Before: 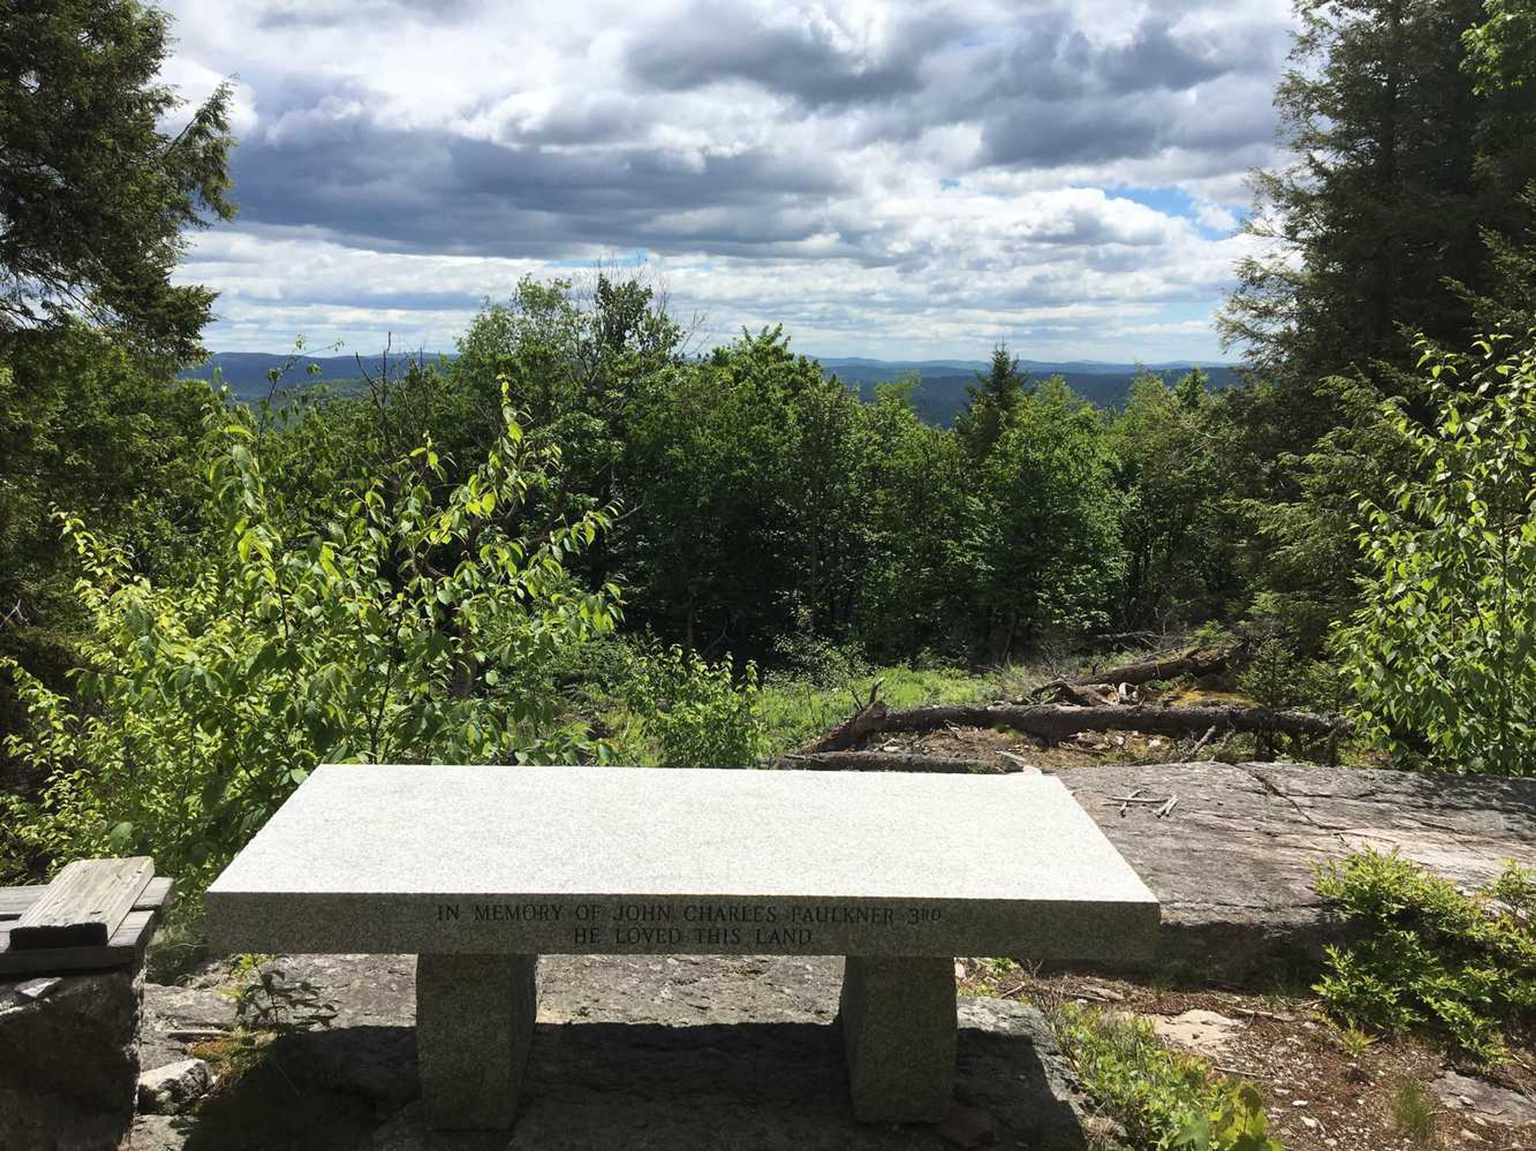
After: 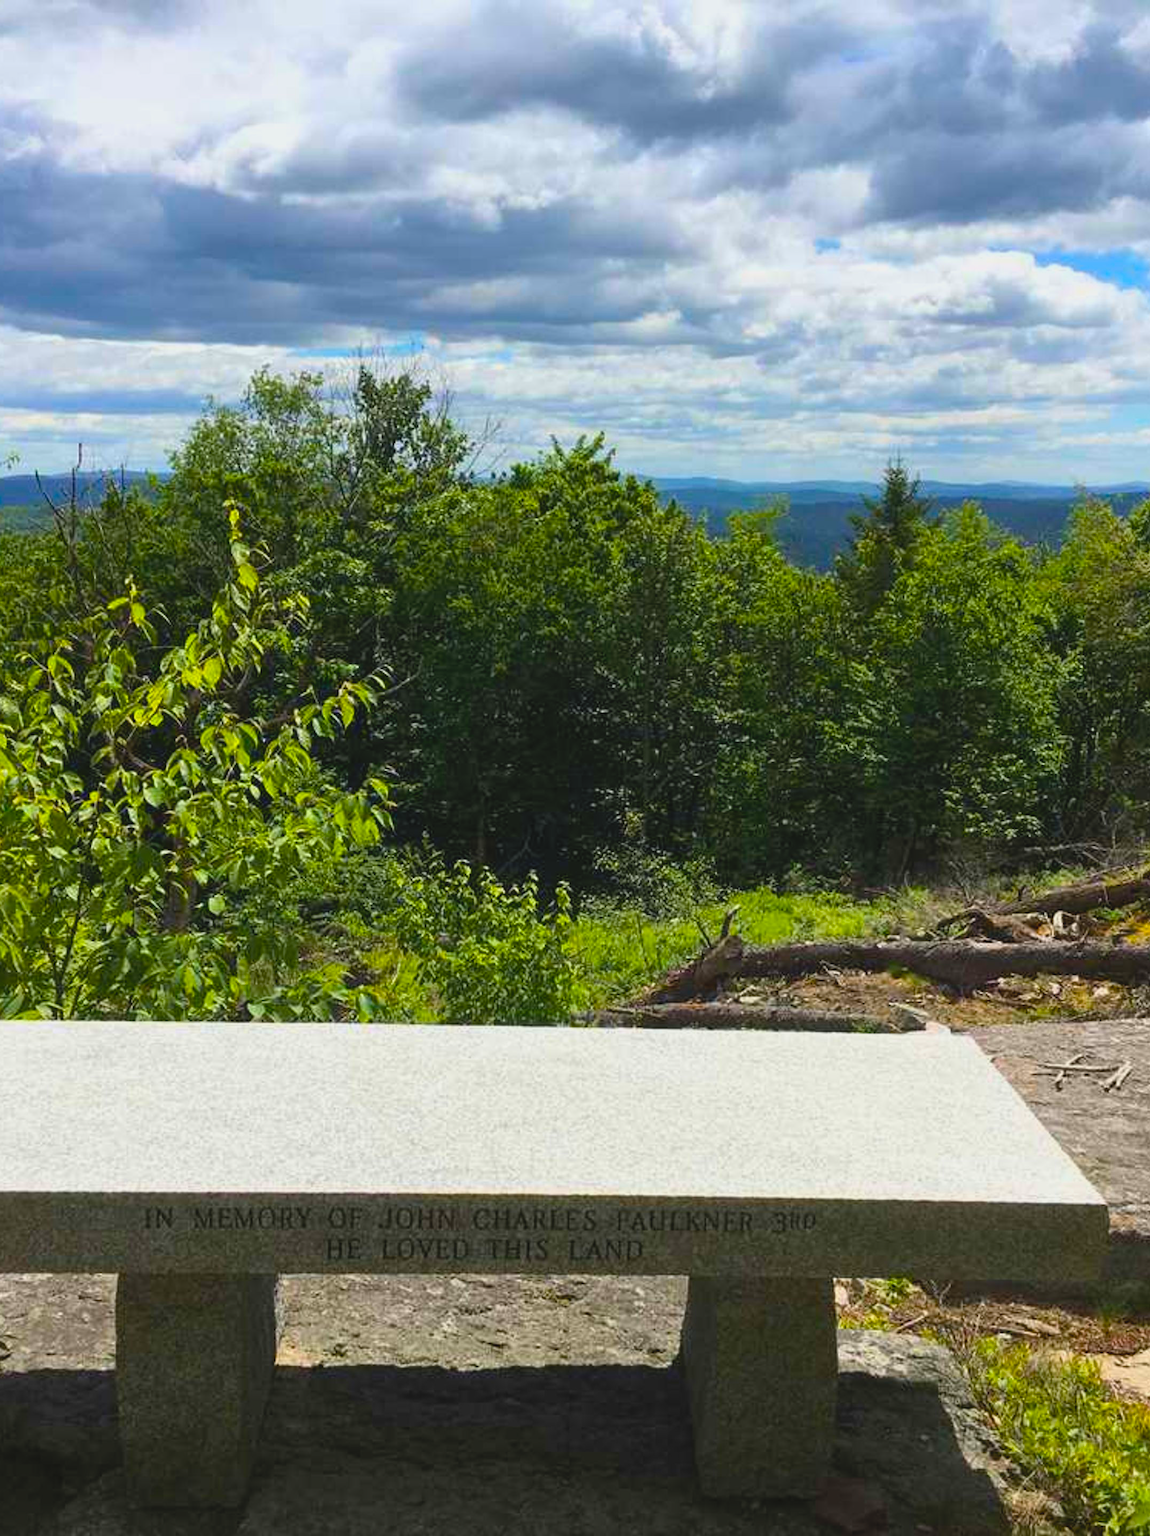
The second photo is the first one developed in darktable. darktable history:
contrast brightness saturation: contrast -0.108
crop: left 21.469%, right 22.394%
color balance rgb: linear chroma grading › global chroma 14.808%, perceptual saturation grading › global saturation 29.59%, global vibrance 20%
